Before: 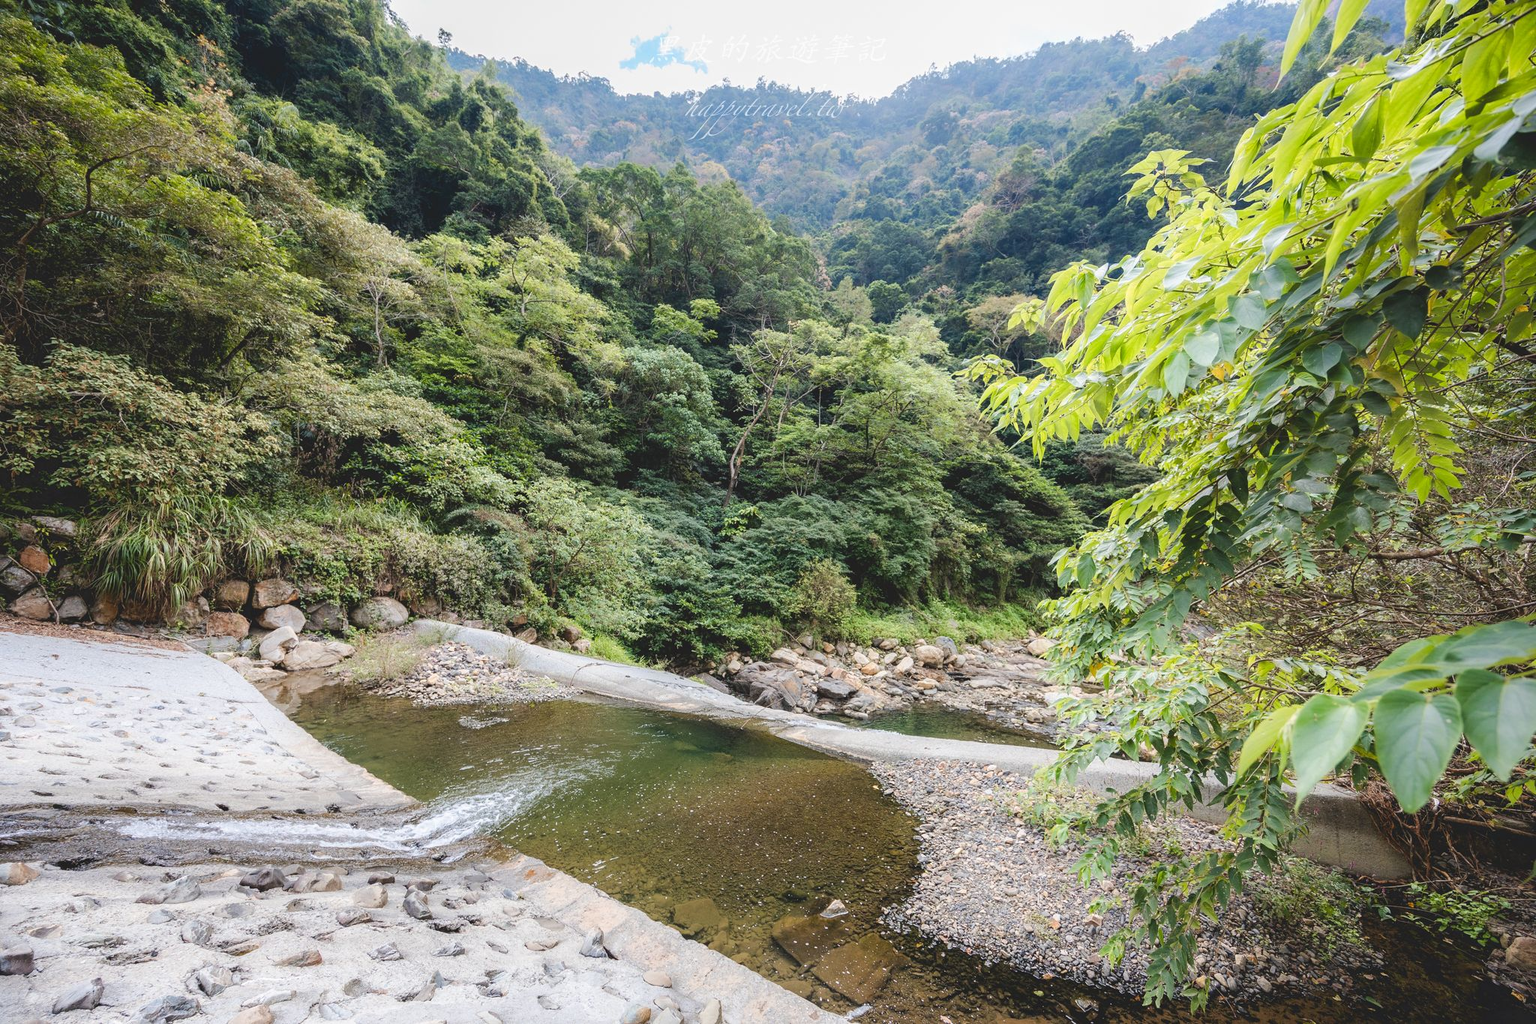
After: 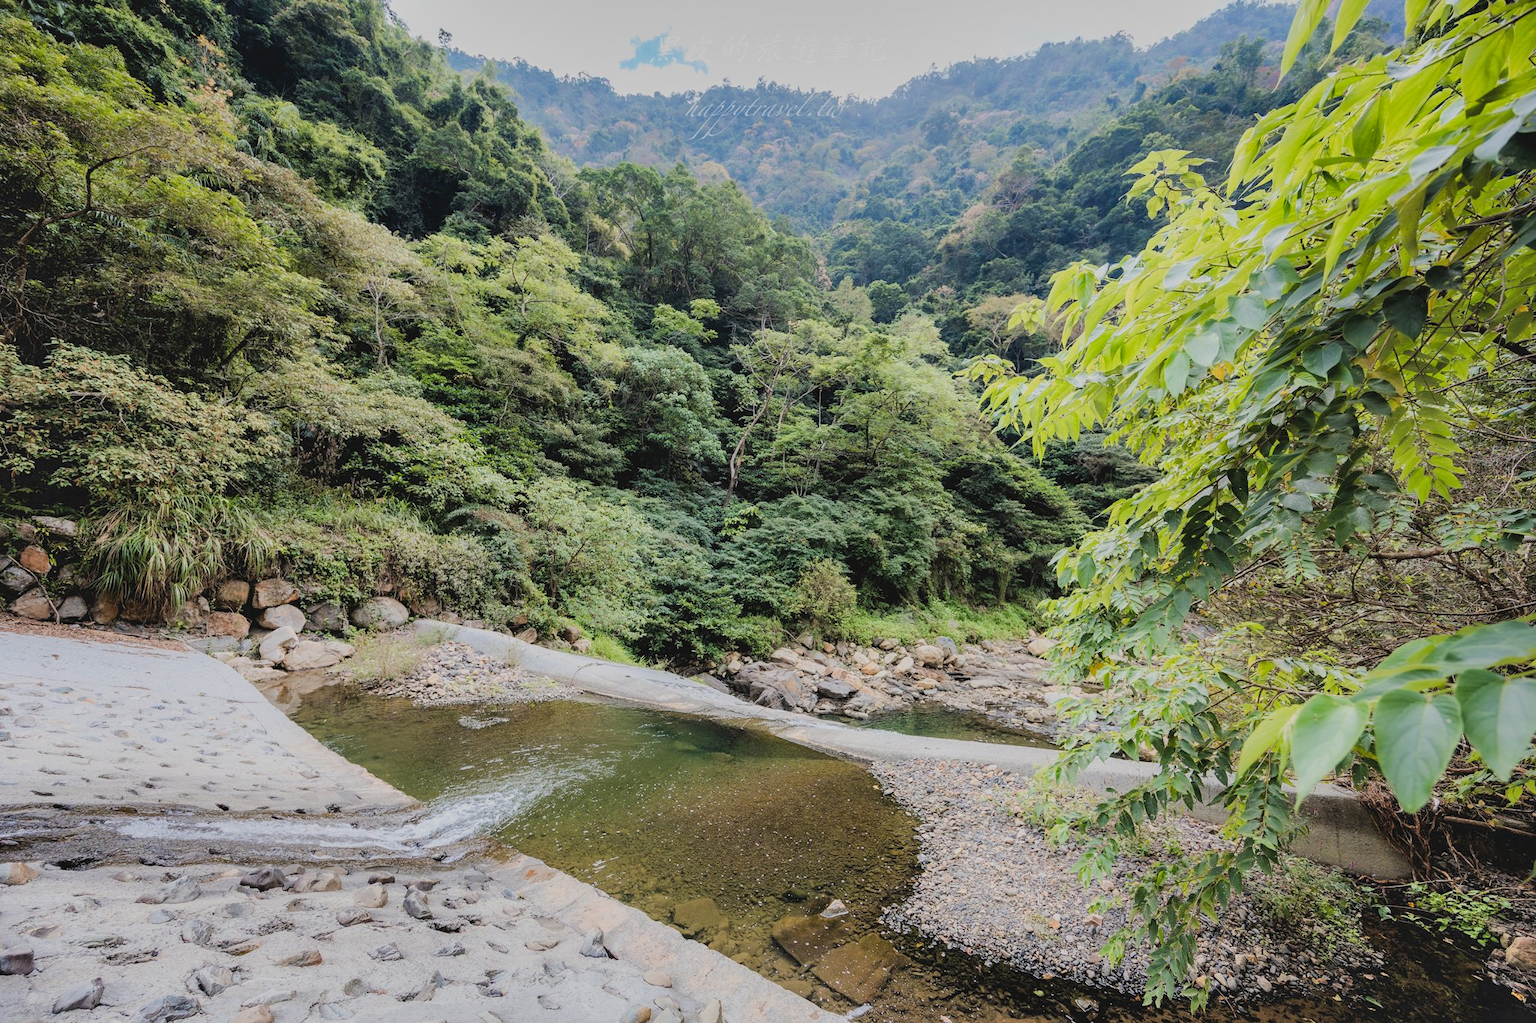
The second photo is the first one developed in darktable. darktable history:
filmic rgb: black relative exposure -7.65 EV, white relative exposure 4.56 EV, threshold 2.98 EV, hardness 3.61, color science v6 (2022), enable highlight reconstruction true
shadows and highlights: soften with gaussian
